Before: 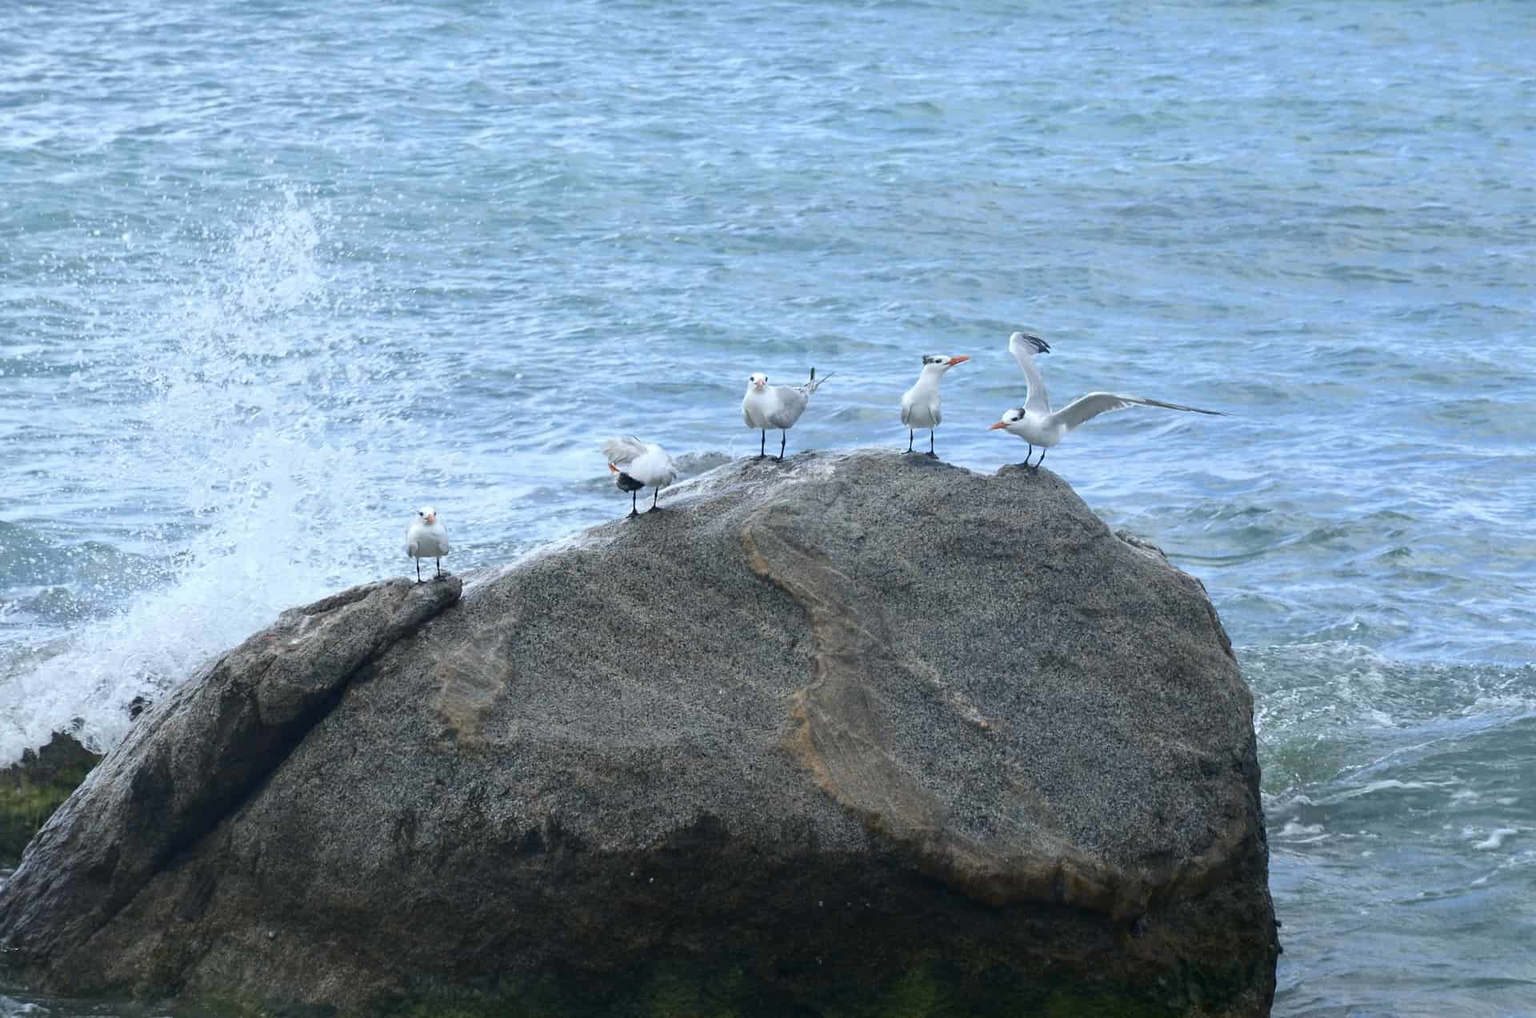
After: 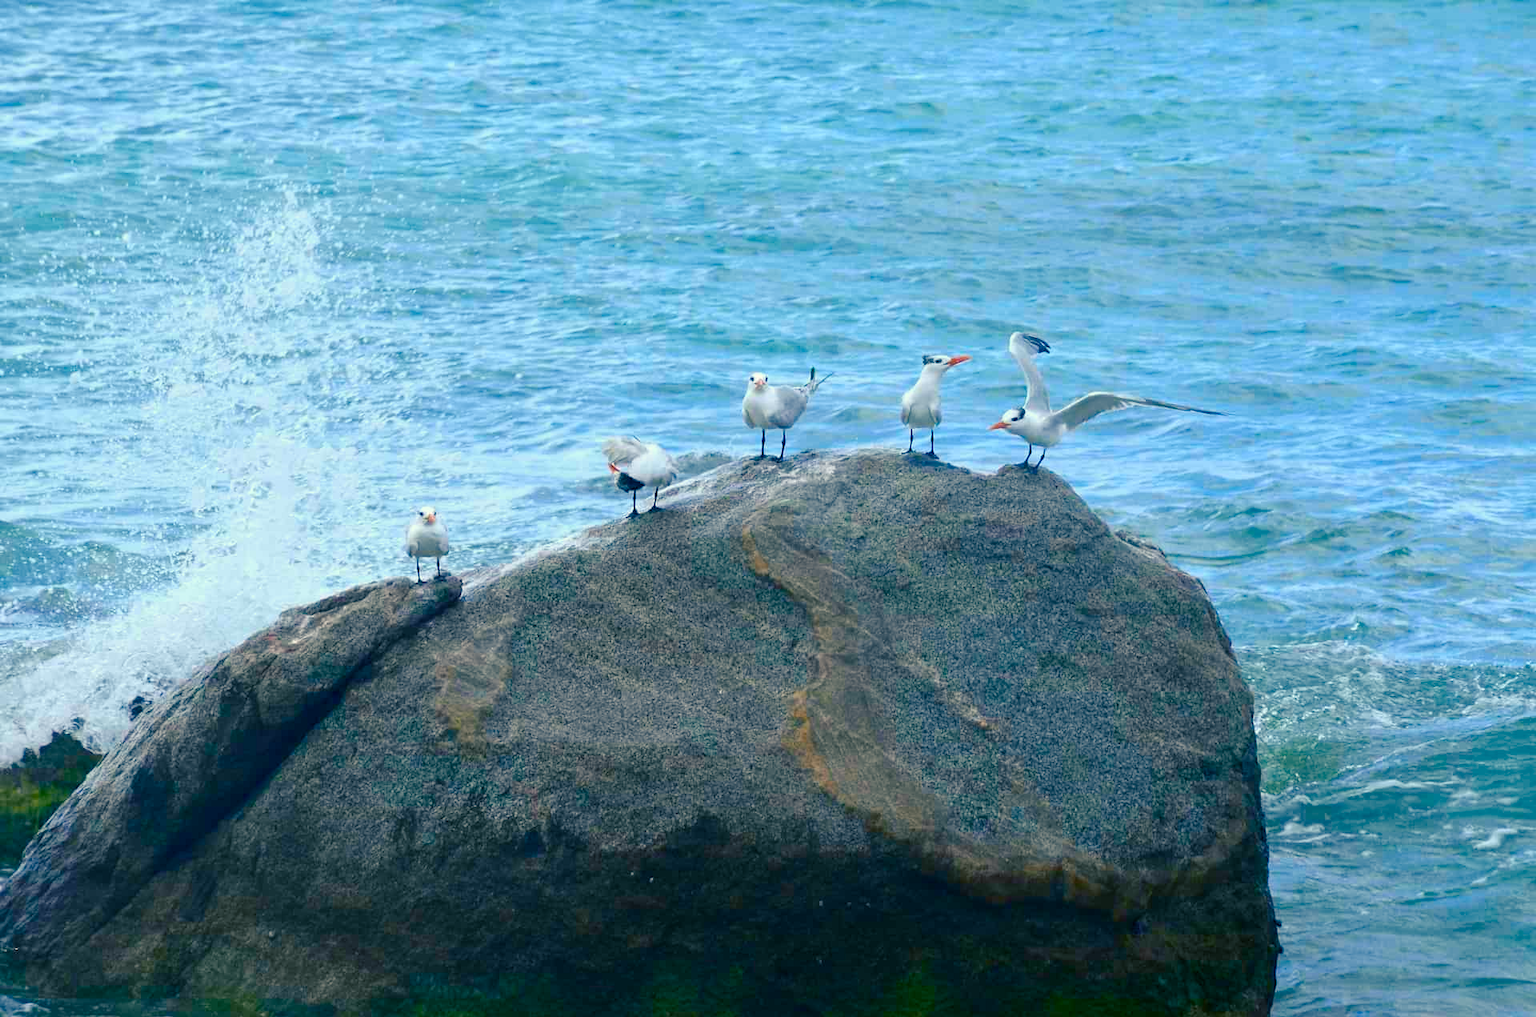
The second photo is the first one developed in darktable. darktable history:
color balance rgb: shadows lift › chroma 7.116%, shadows lift › hue 243.72°, highlights gain › chroma 2.983%, highlights gain › hue 78.82°, linear chroma grading › global chroma 14.747%, perceptual saturation grading › global saturation 20%, perceptual saturation grading › highlights -14.236%, perceptual saturation grading › shadows 49.433%, global vibrance 20%
